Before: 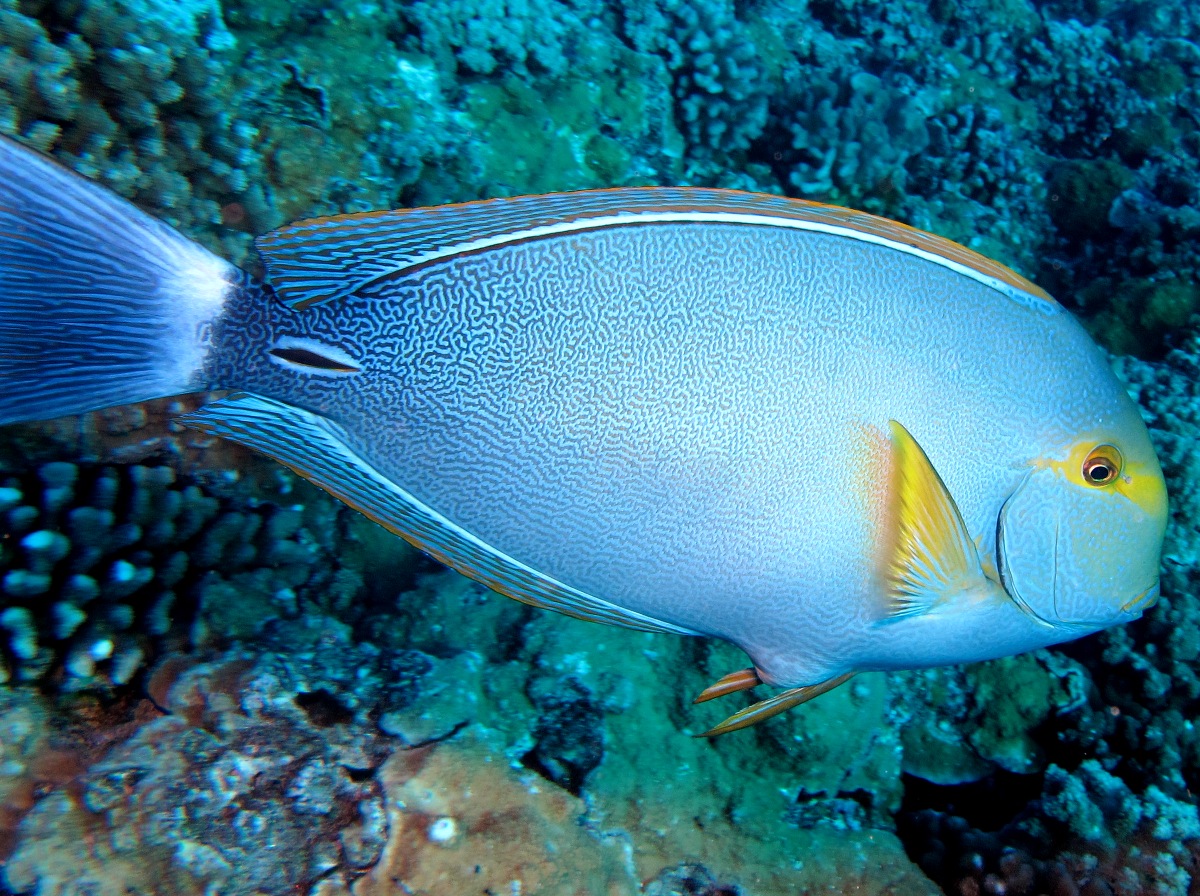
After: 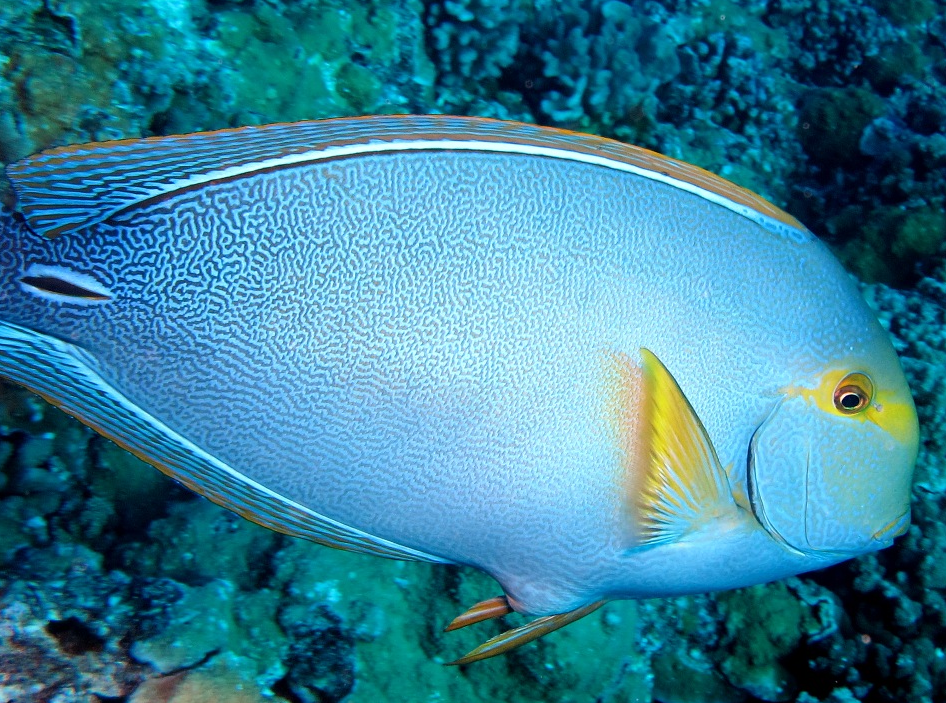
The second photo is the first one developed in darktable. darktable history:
crop and rotate: left 20.83%, top 8.088%, right 0.315%, bottom 13.391%
